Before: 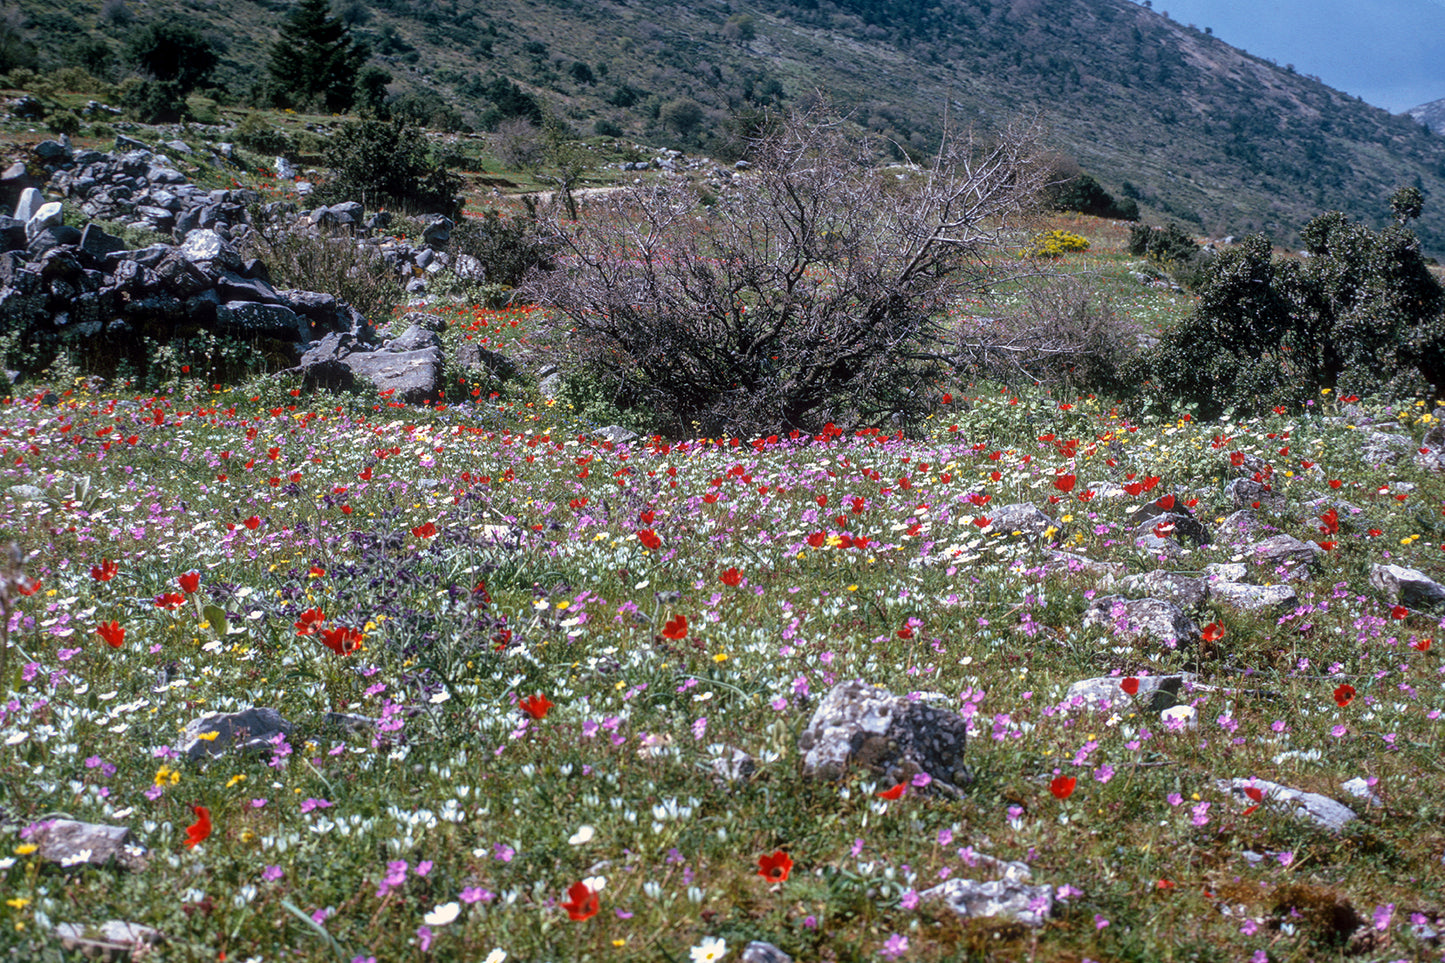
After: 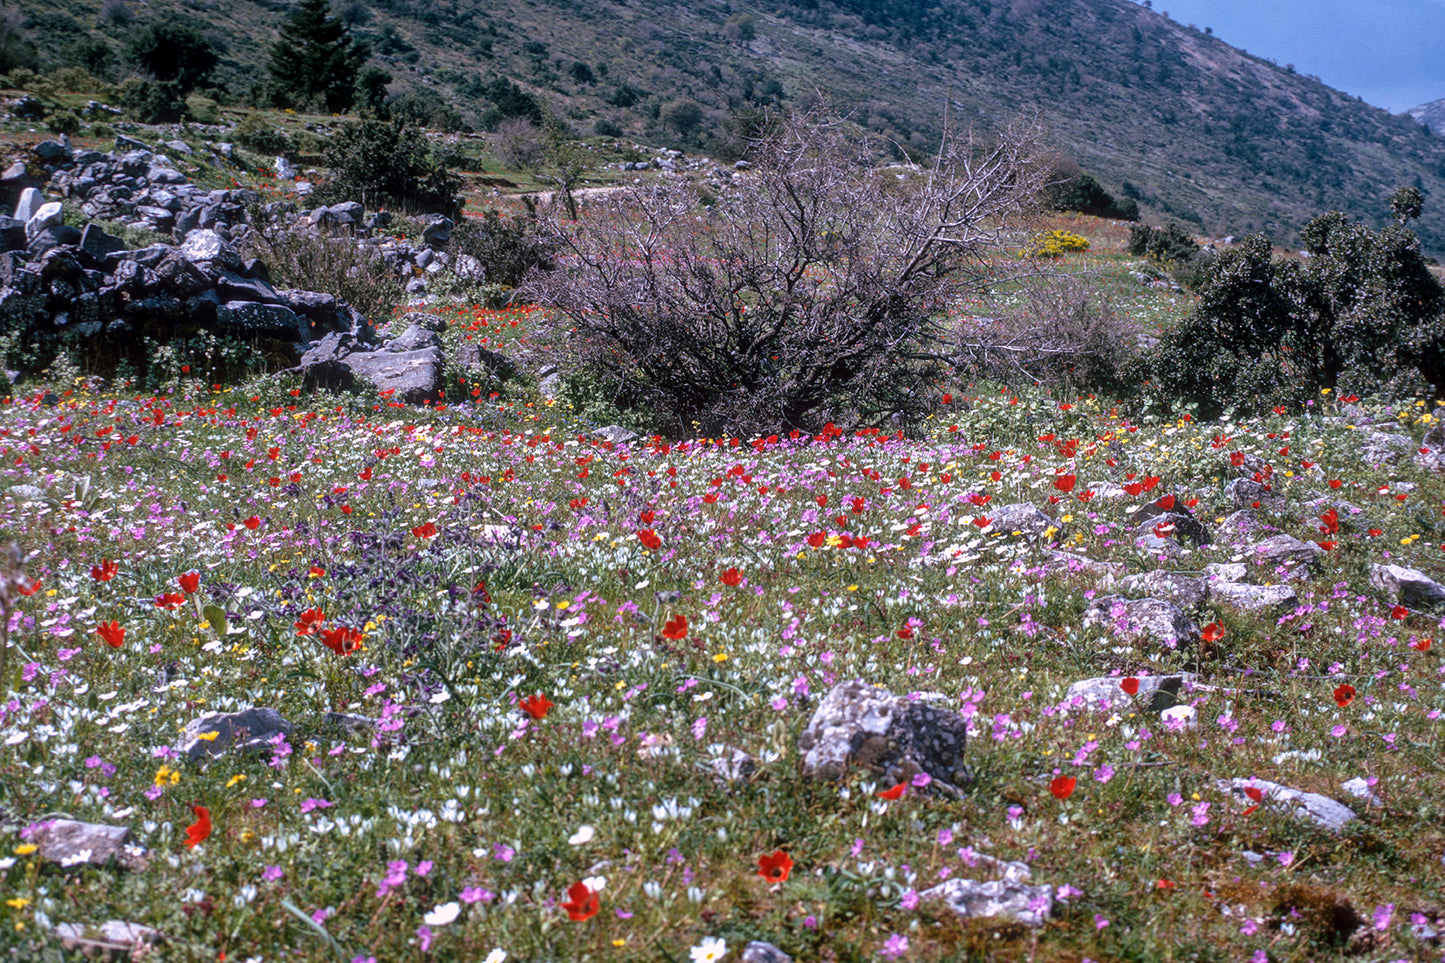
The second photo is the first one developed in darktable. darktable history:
color balance rgb: on, module defaults
white balance: red 1.05, blue 1.072
